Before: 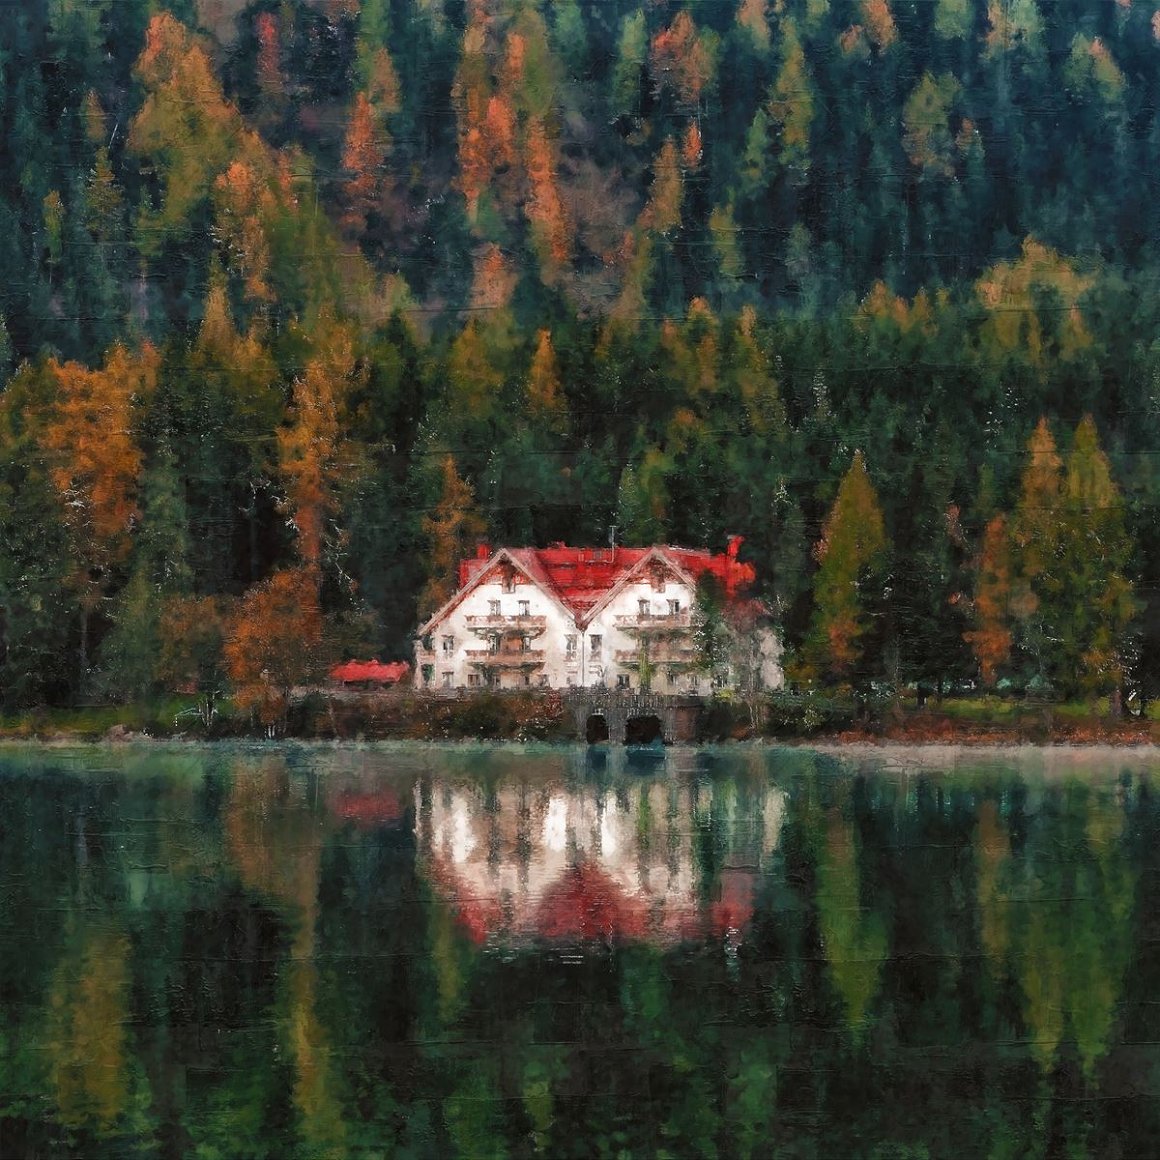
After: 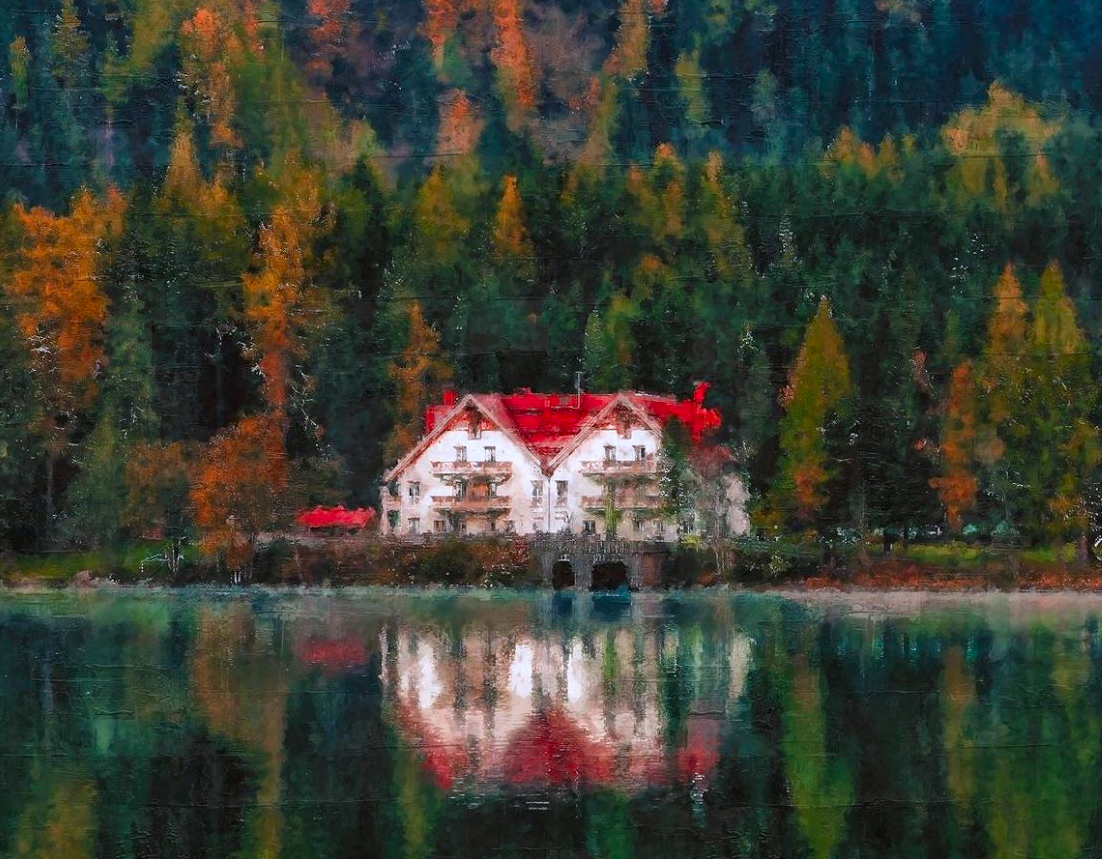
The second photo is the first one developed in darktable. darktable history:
color zones: curves: ch0 [(0, 0.613) (0.01, 0.613) (0.245, 0.448) (0.498, 0.529) (0.642, 0.665) (0.879, 0.777) (0.99, 0.613)]; ch1 [(0, 0) (0.143, 0) (0.286, 0) (0.429, 0) (0.571, 0) (0.714, 0) (0.857, 0)], mix -138.01%
color calibration: illuminant as shot in camera, x 0.358, y 0.373, temperature 4628.91 K
crop and rotate: left 2.991%, top 13.302%, right 1.981%, bottom 12.636%
